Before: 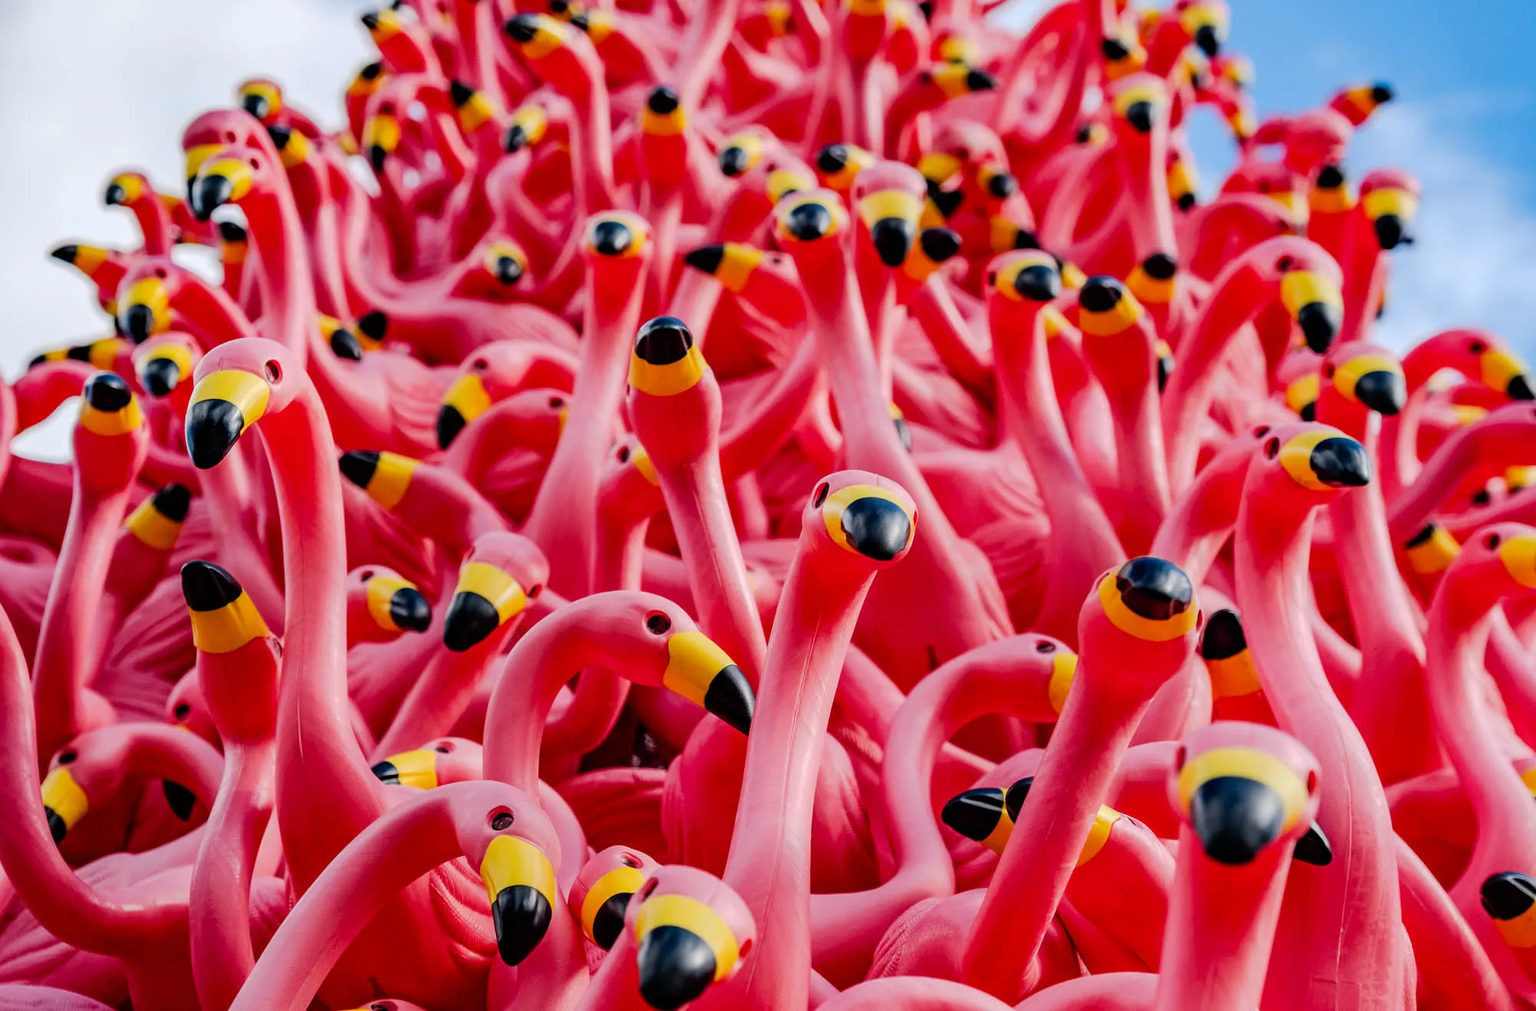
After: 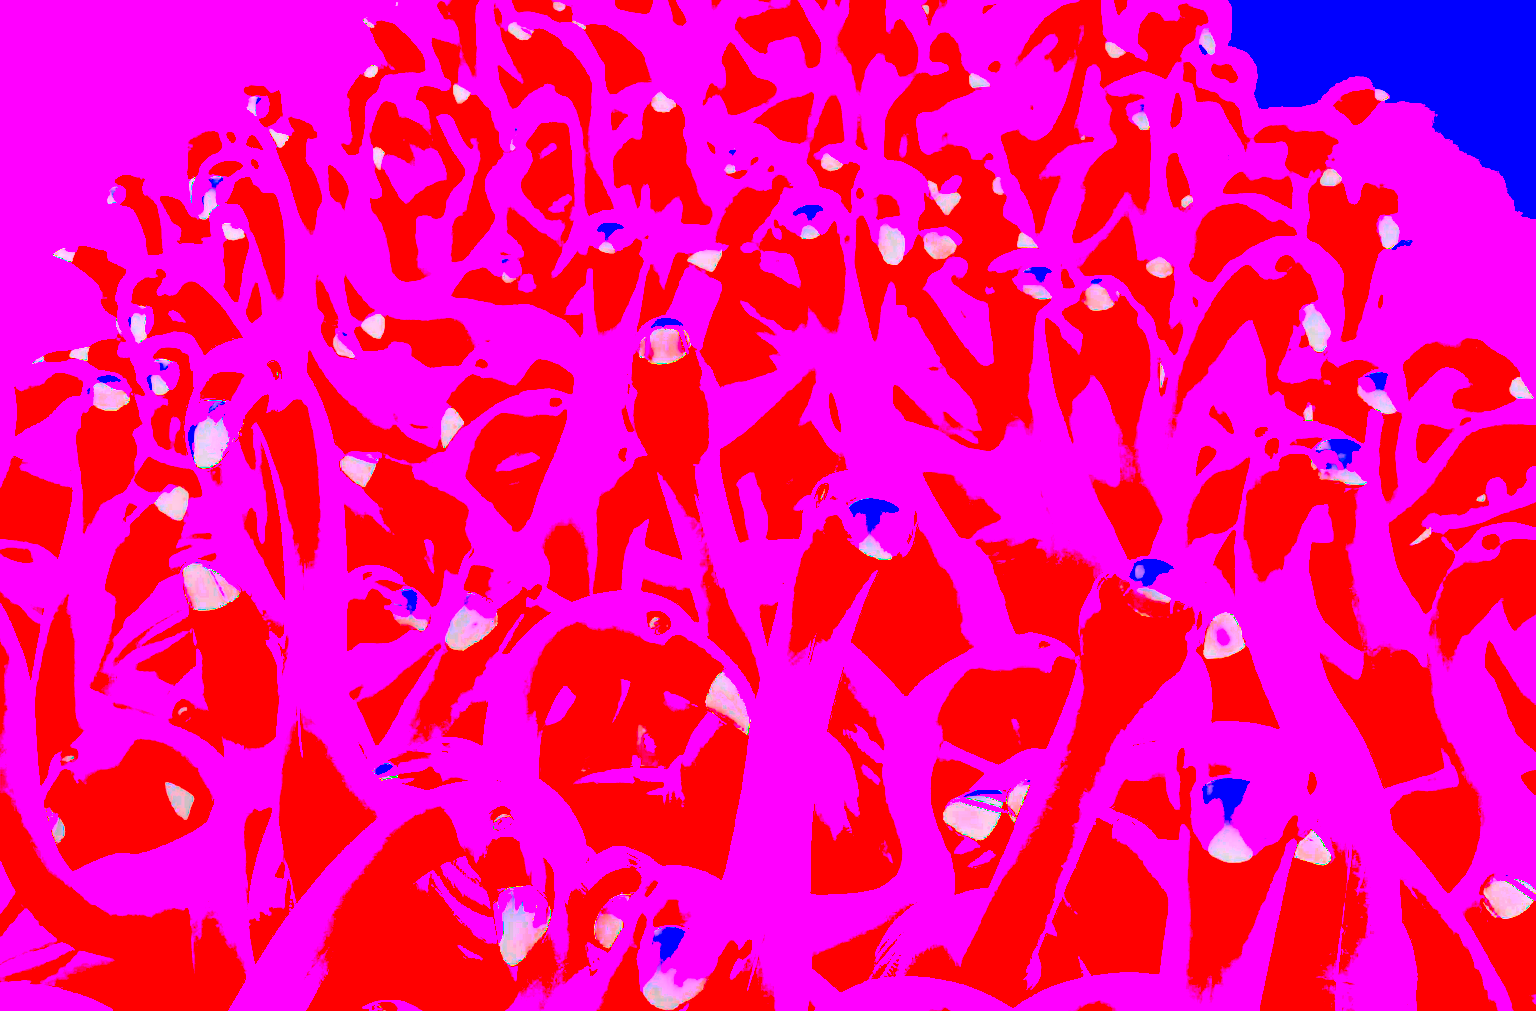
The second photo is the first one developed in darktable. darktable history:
haze removal: strength 0.02, distance 0.25, compatibility mode true, adaptive false
local contrast: detail 150%
color correction: highlights a* 1.59, highlights b* -1.7, saturation 2.48
white balance: red 8, blue 8
